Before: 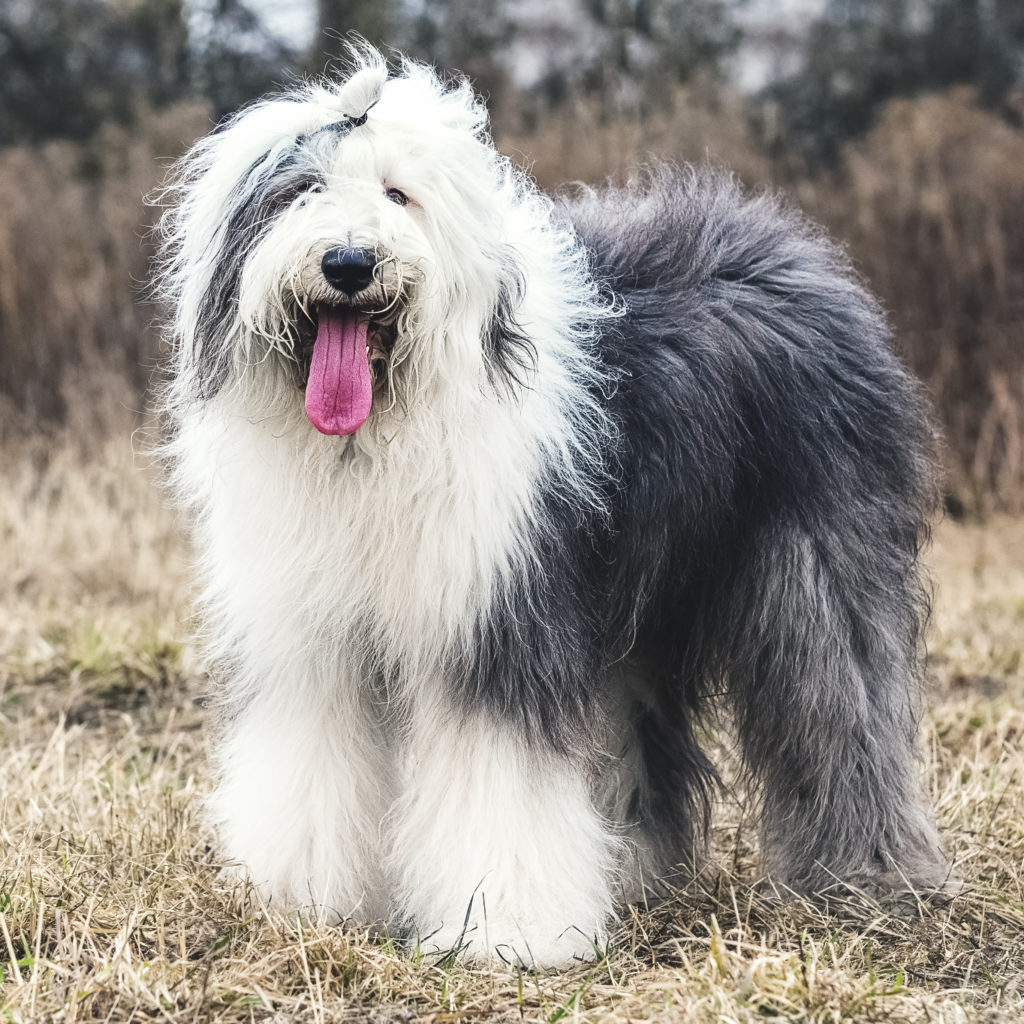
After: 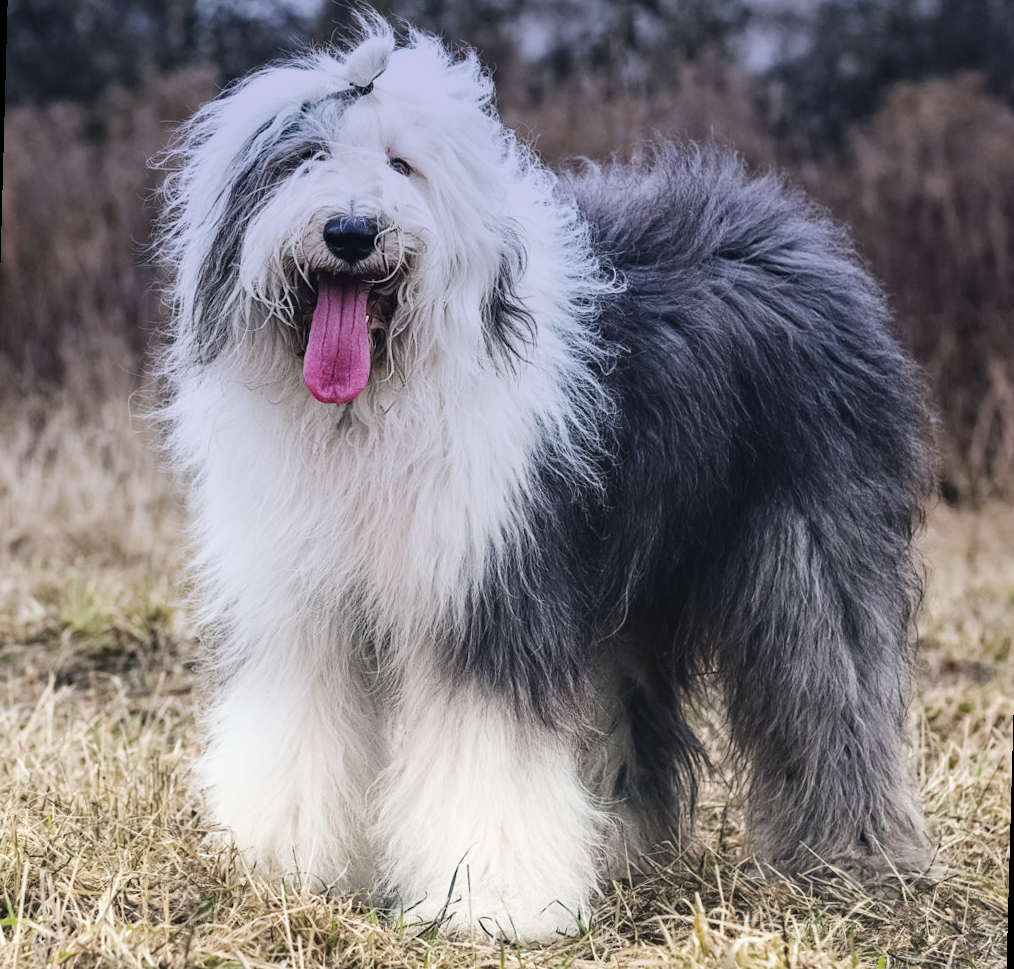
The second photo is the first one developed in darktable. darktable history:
haze removal: compatibility mode true, adaptive false
graduated density: hue 238.83°, saturation 50%
rotate and perspective: rotation 1.57°, crop left 0.018, crop right 0.982, crop top 0.039, crop bottom 0.961
white balance: emerald 1
